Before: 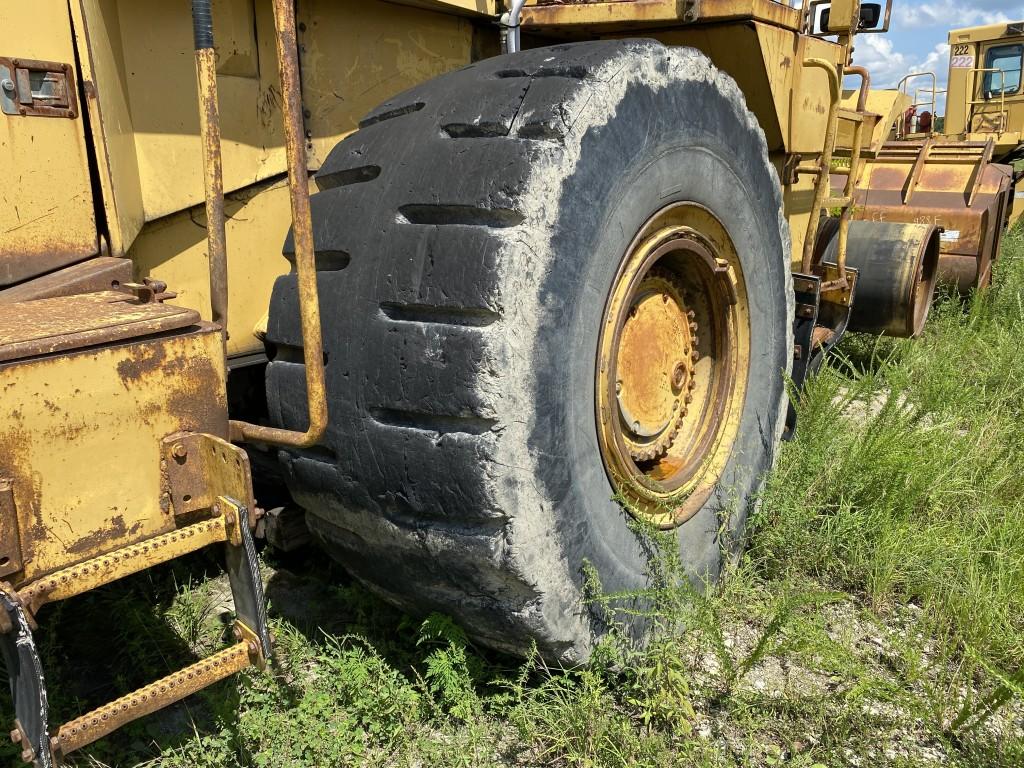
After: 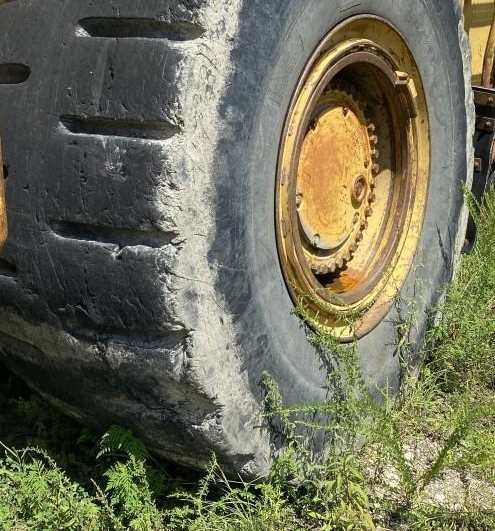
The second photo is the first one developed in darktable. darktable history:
crop: left 31.321%, top 24.424%, right 20.292%, bottom 6.411%
